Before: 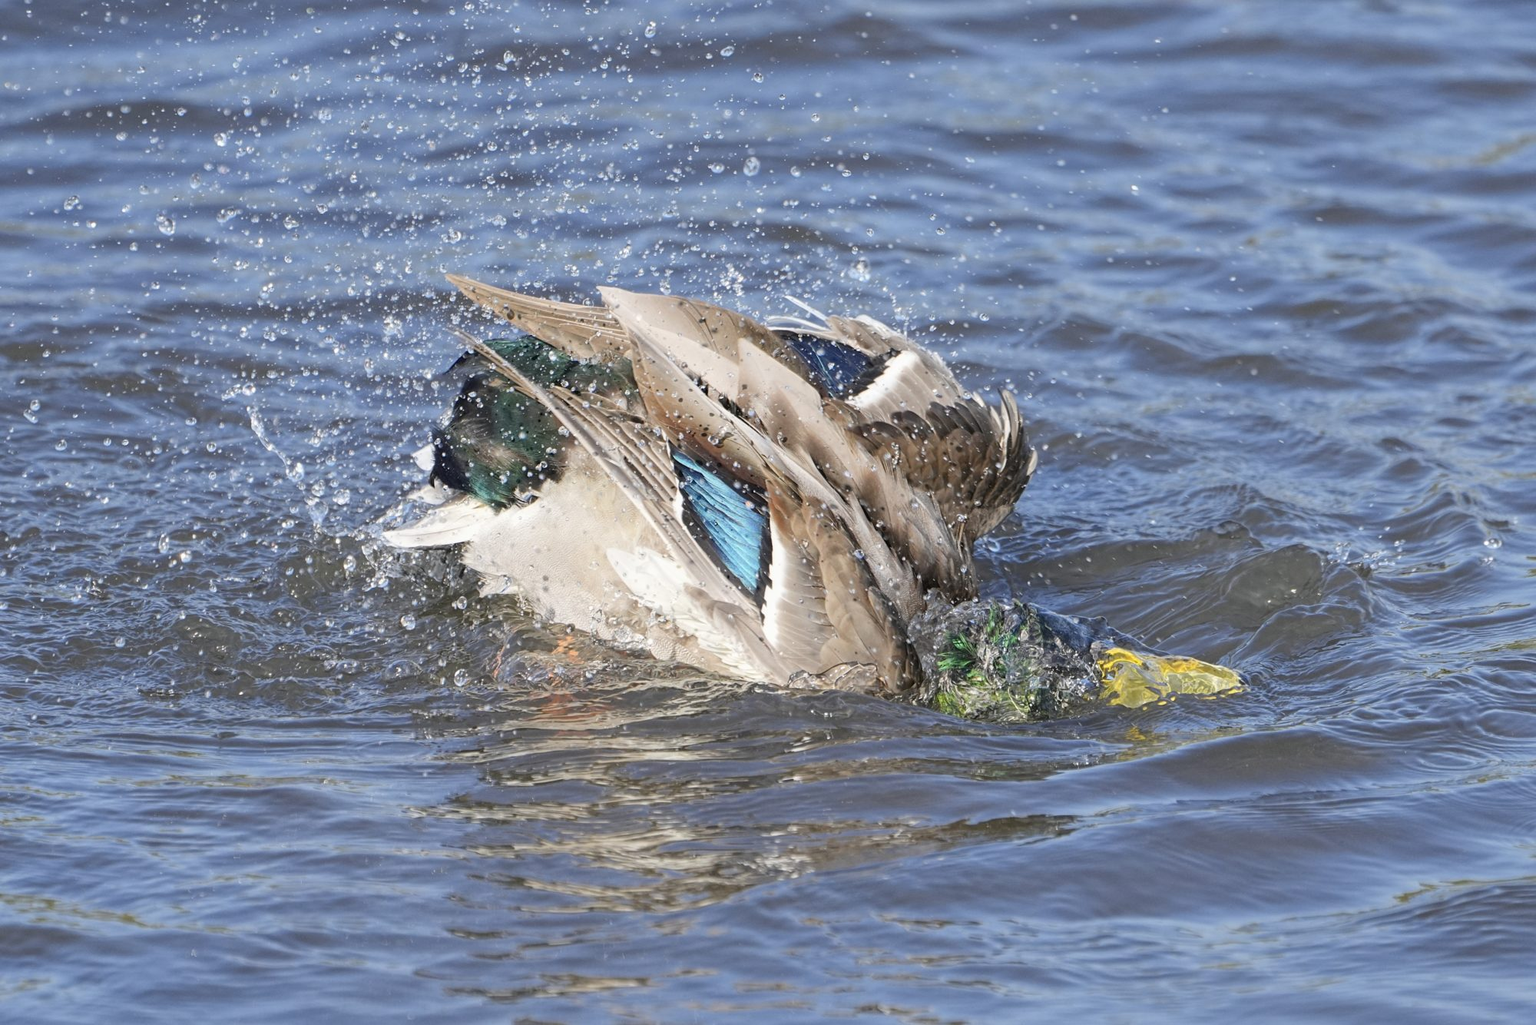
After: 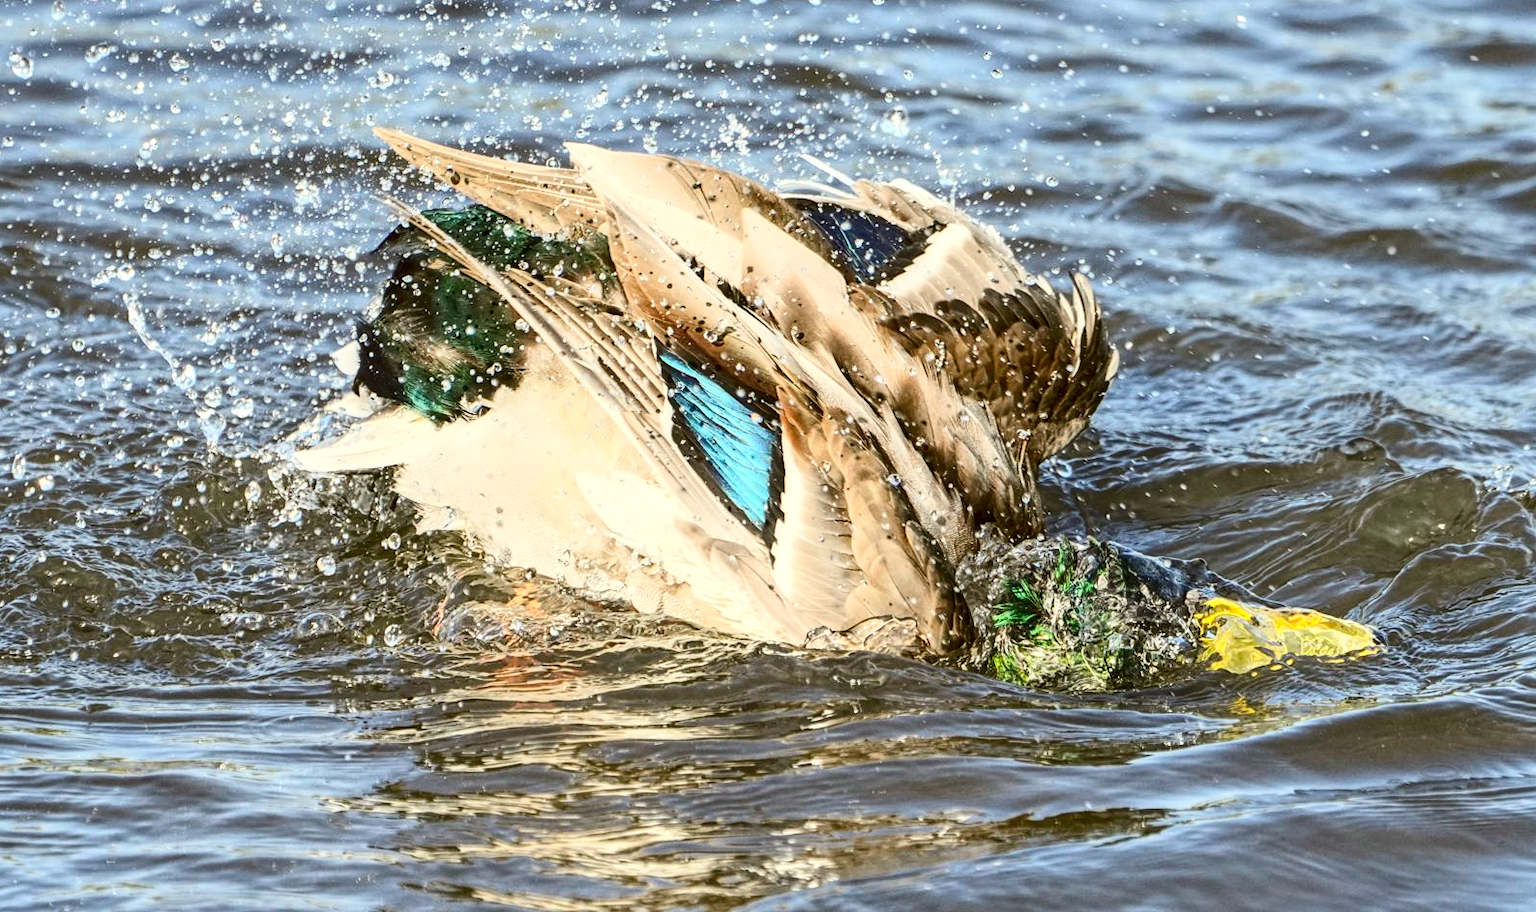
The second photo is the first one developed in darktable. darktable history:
contrast brightness saturation: contrast 0.4, brightness 0.1, saturation 0.21
color correction: highlights a* -1.43, highlights b* 10.12, shadows a* 0.395, shadows b* 19.35
crop: left 9.712%, top 16.928%, right 10.845%, bottom 12.332%
local contrast: on, module defaults
